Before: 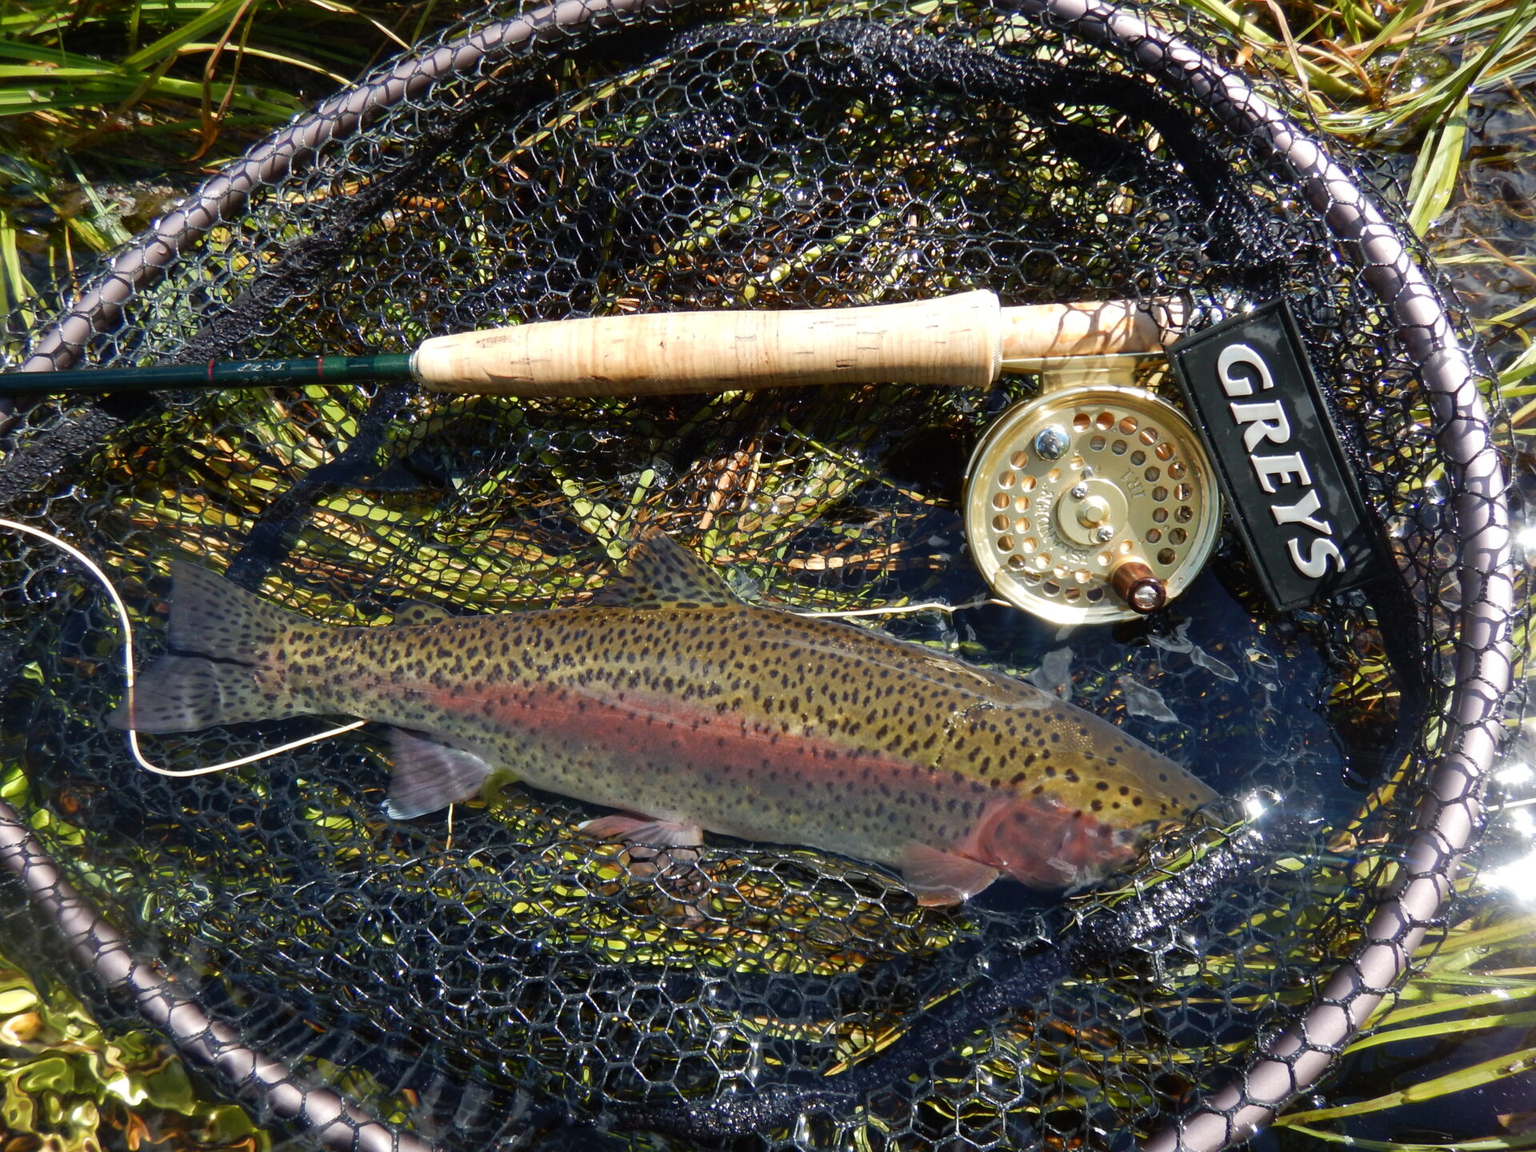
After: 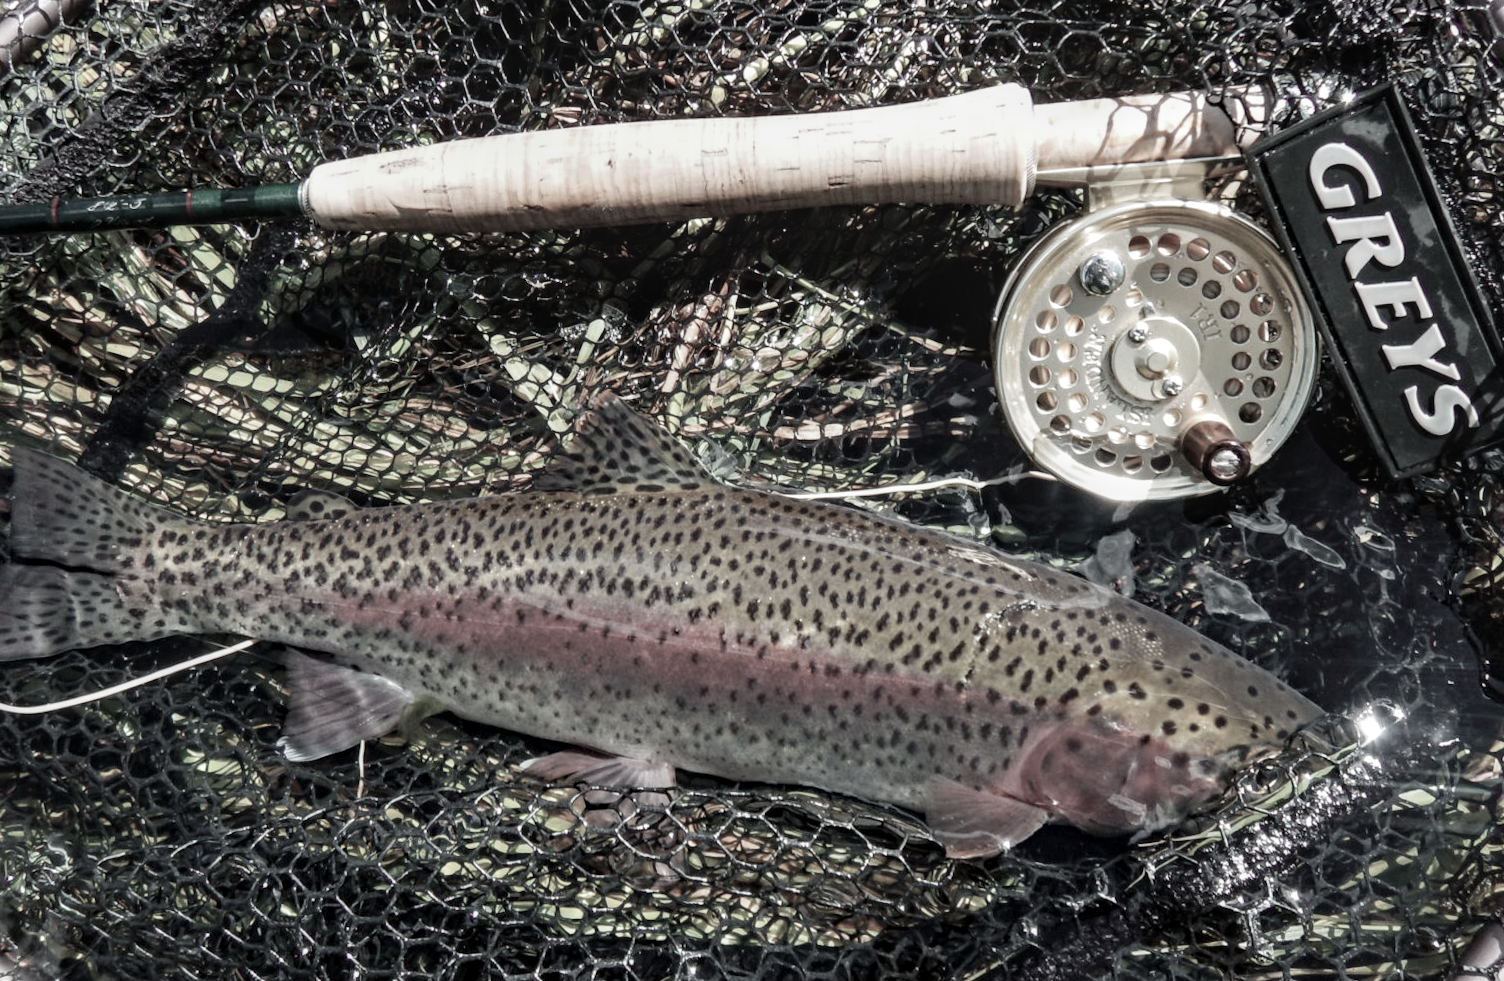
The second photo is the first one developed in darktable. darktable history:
crop: left 9.712%, top 16.928%, right 10.845%, bottom 12.332%
tone curve: curves: ch0 [(0, 0) (0.003, 0.019) (0.011, 0.019) (0.025, 0.026) (0.044, 0.043) (0.069, 0.066) (0.1, 0.095) (0.136, 0.133) (0.177, 0.181) (0.224, 0.233) (0.277, 0.302) (0.335, 0.375) (0.399, 0.452) (0.468, 0.532) (0.543, 0.609) (0.623, 0.695) (0.709, 0.775) (0.801, 0.865) (0.898, 0.932) (1, 1)], preserve colors none
rotate and perspective: rotation -1.32°, lens shift (horizontal) -0.031, crop left 0.015, crop right 0.985, crop top 0.047, crop bottom 0.982
color contrast: green-magenta contrast 0.3, blue-yellow contrast 0.15
color balance rgb: perceptual saturation grading › global saturation 30%, global vibrance 10%
local contrast: on, module defaults
haze removal: compatibility mode true, adaptive false
